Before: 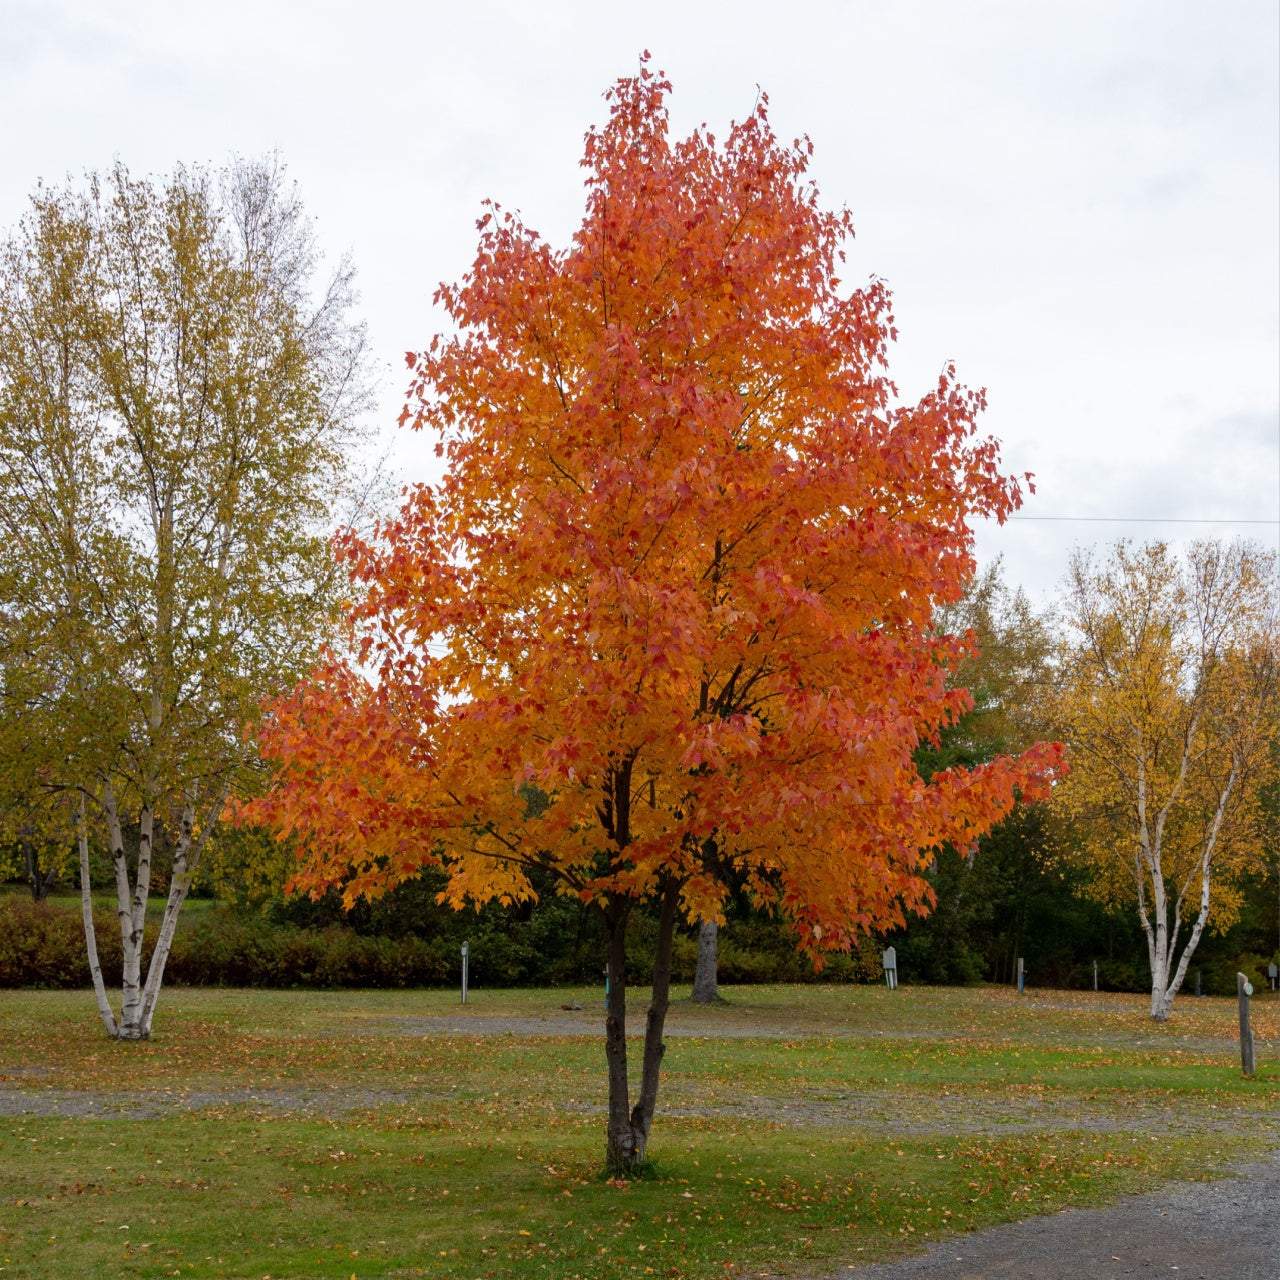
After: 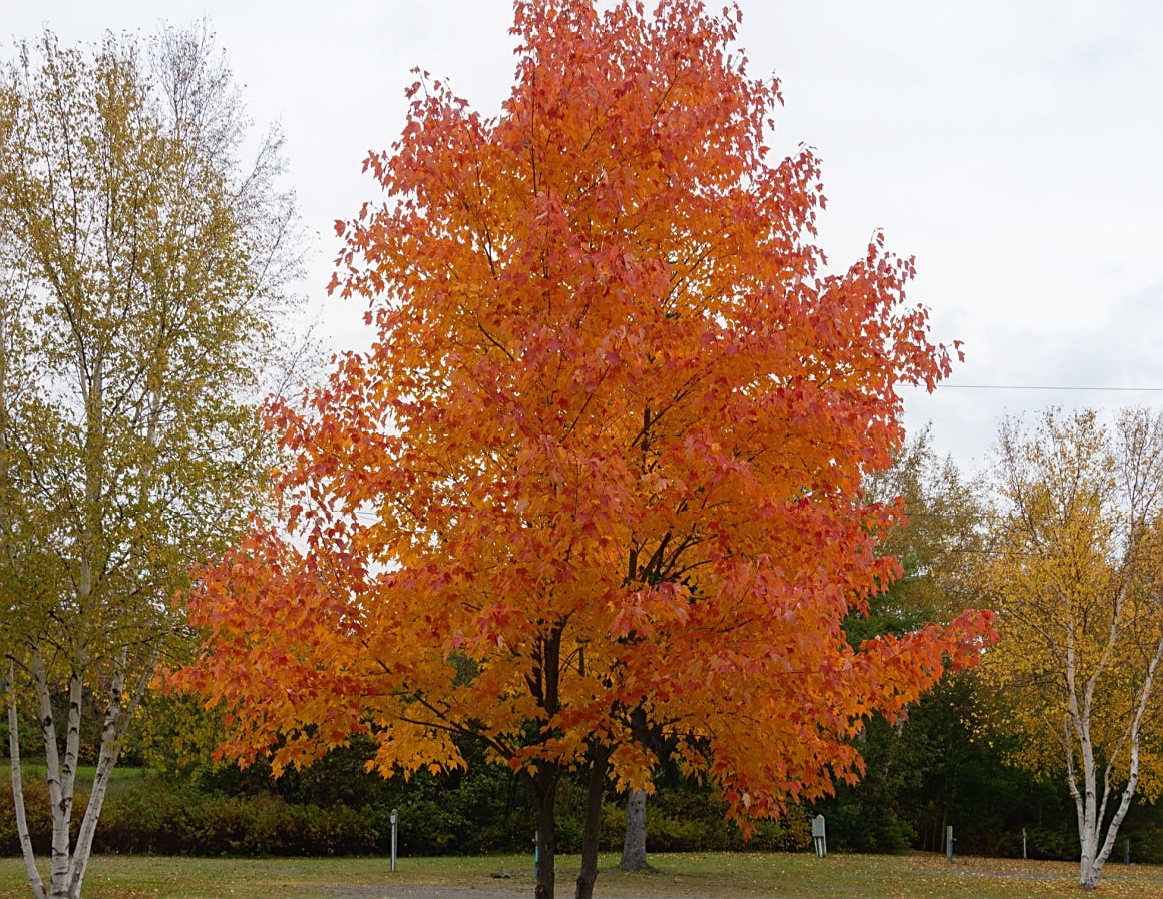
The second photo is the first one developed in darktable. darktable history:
crop: left 5.596%, top 10.314%, right 3.534%, bottom 19.395%
sharpen: on, module defaults
contrast equalizer: octaves 7, y [[0.6 ×6], [0.55 ×6], [0 ×6], [0 ×6], [0 ×6]], mix -0.3
